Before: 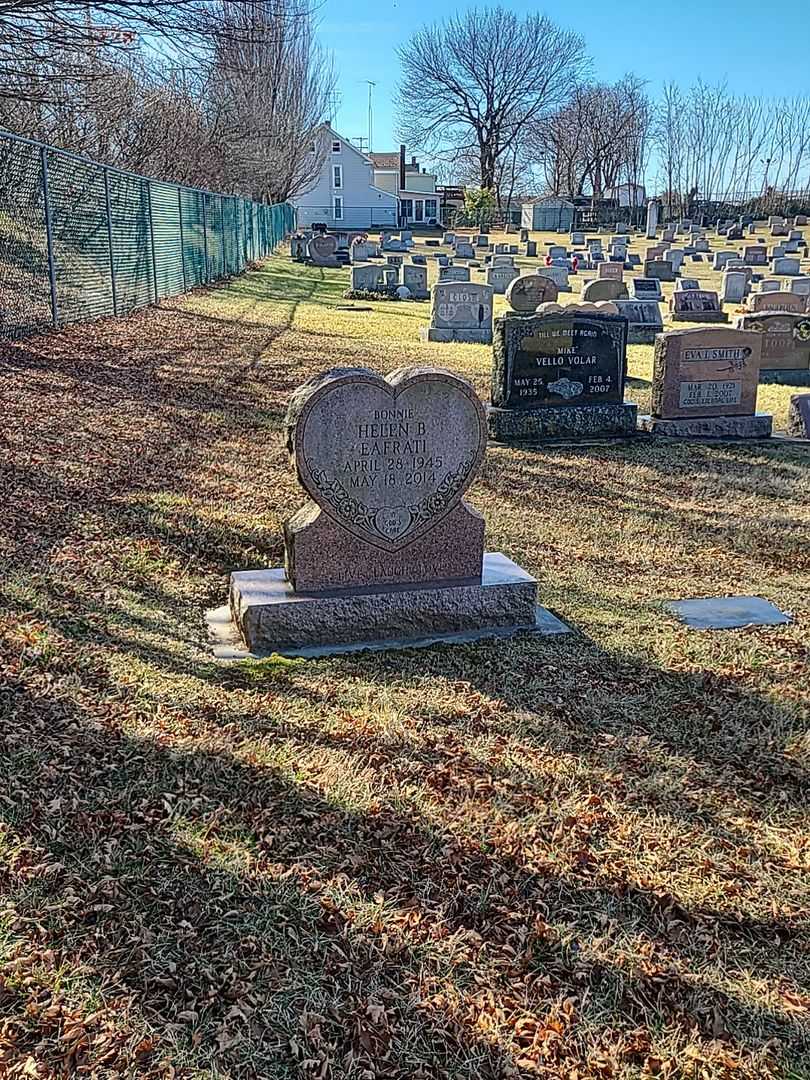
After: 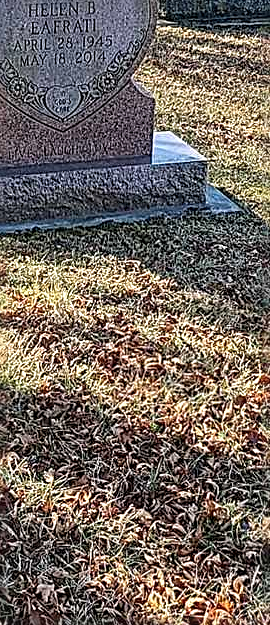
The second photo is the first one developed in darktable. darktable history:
crop: left 40.811%, top 39.01%, right 25.792%, bottom 3.032%
exposure: black level correction 0, exposure 0.396 EV, compensate highlight preservation false
local contrast: on, module defaults
sharpen: radius 3.094
